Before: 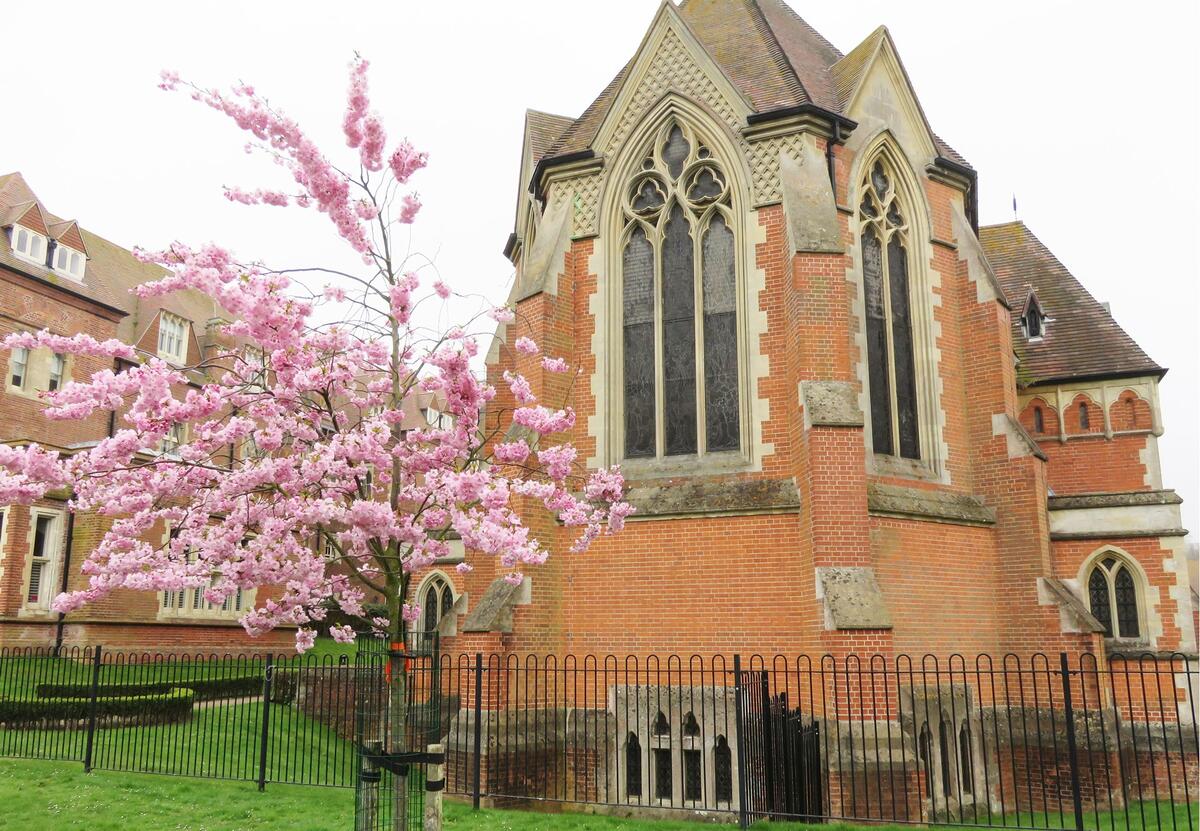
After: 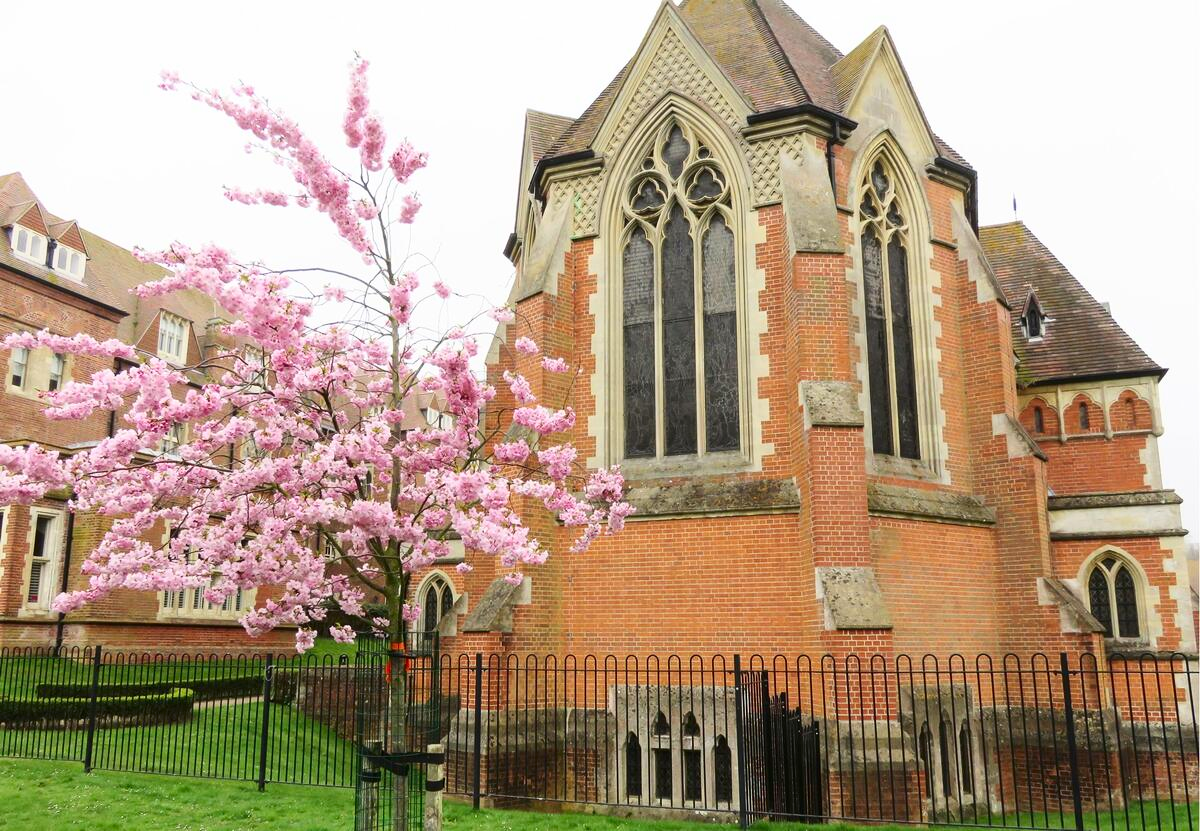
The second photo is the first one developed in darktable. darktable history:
contrast brightness saturation: contrast 0.15, brightness -0.01, saturation 0.1
color zones: curves: ch0 [(0, 0.5) (0.143, 0.5) (0.286, 0.5) (0.429, 0.5) (0.571, 0.5) (0.714, 0.476) (0.857, 0.5) (1, 0.5)]; ch2 [(0, 0.5) (0.143, 0.5) (0.286, 0.5) (0.429, 0.5) (0.571, 0.5) (0.714, 0.487) (0.857, 0.5) (1, 0.5)]
